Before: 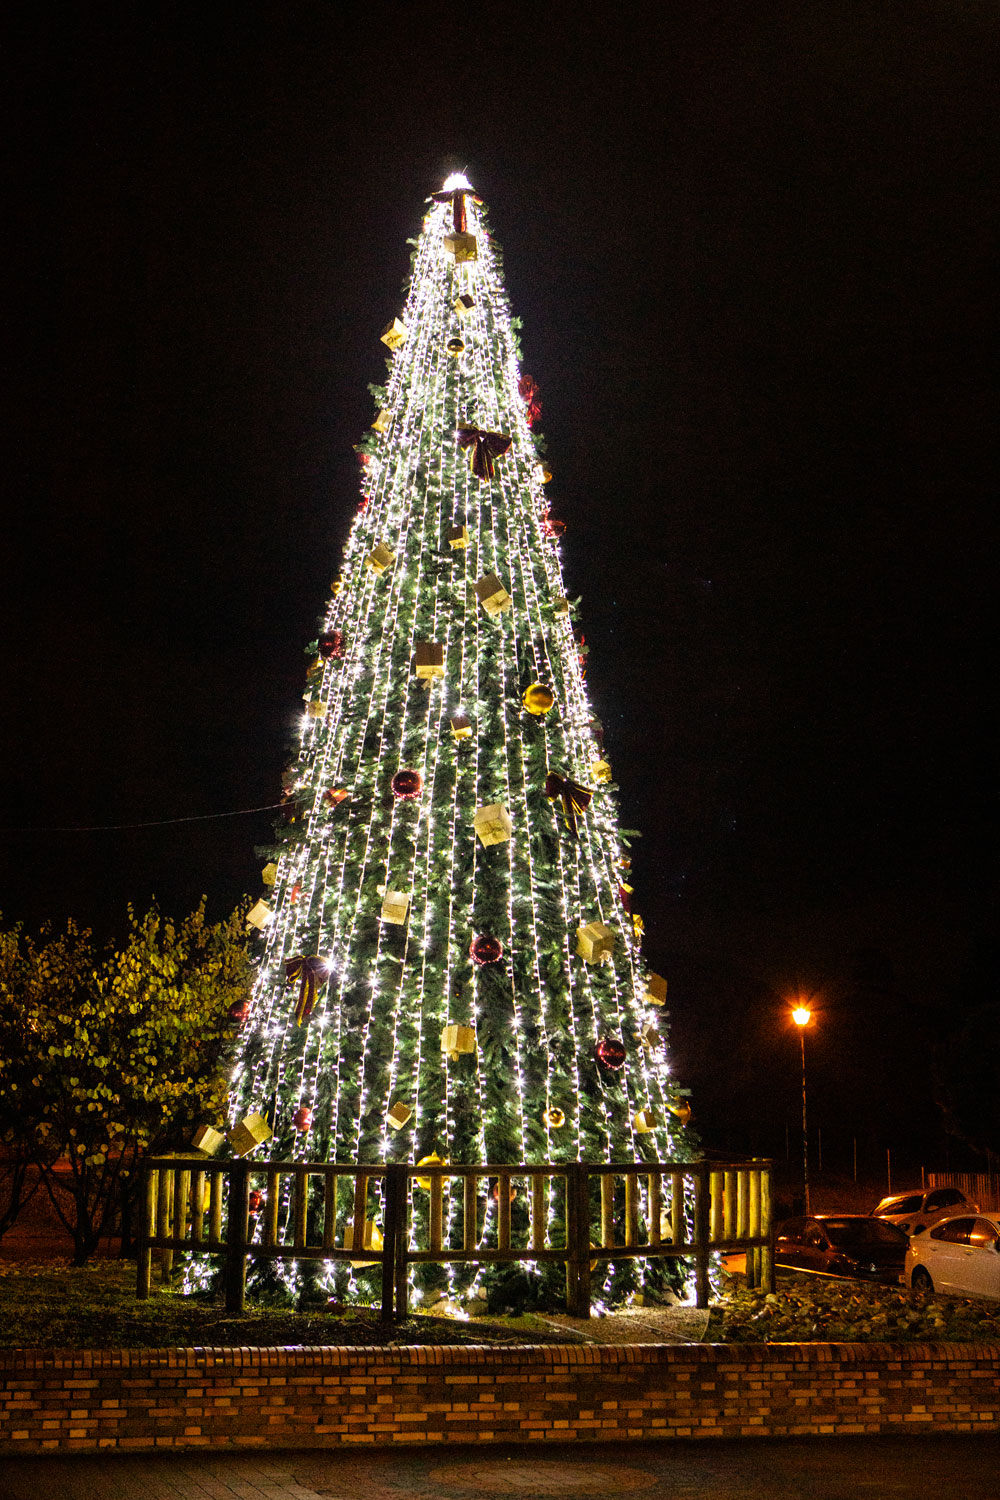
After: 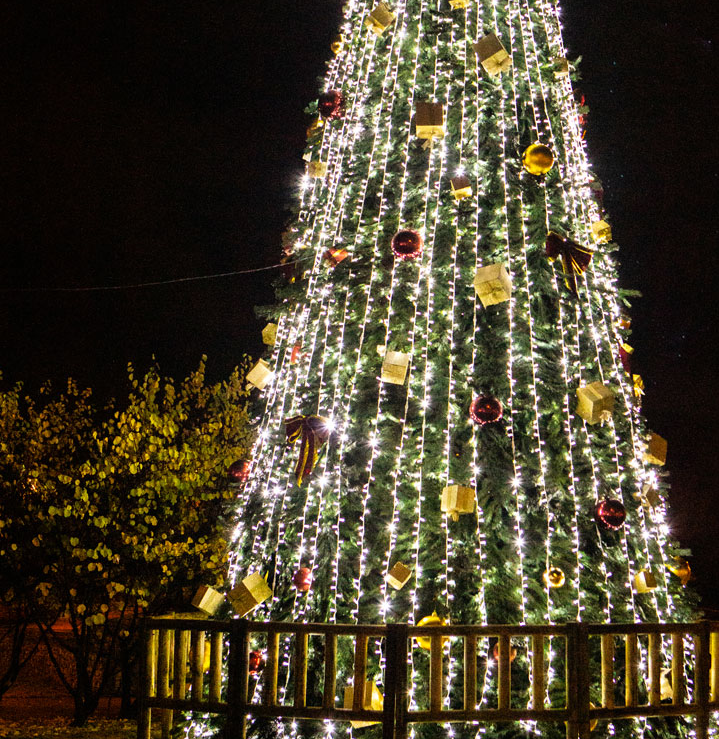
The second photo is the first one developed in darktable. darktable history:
crop: top 36.034%, right 28.071%, bottom 14.681%
